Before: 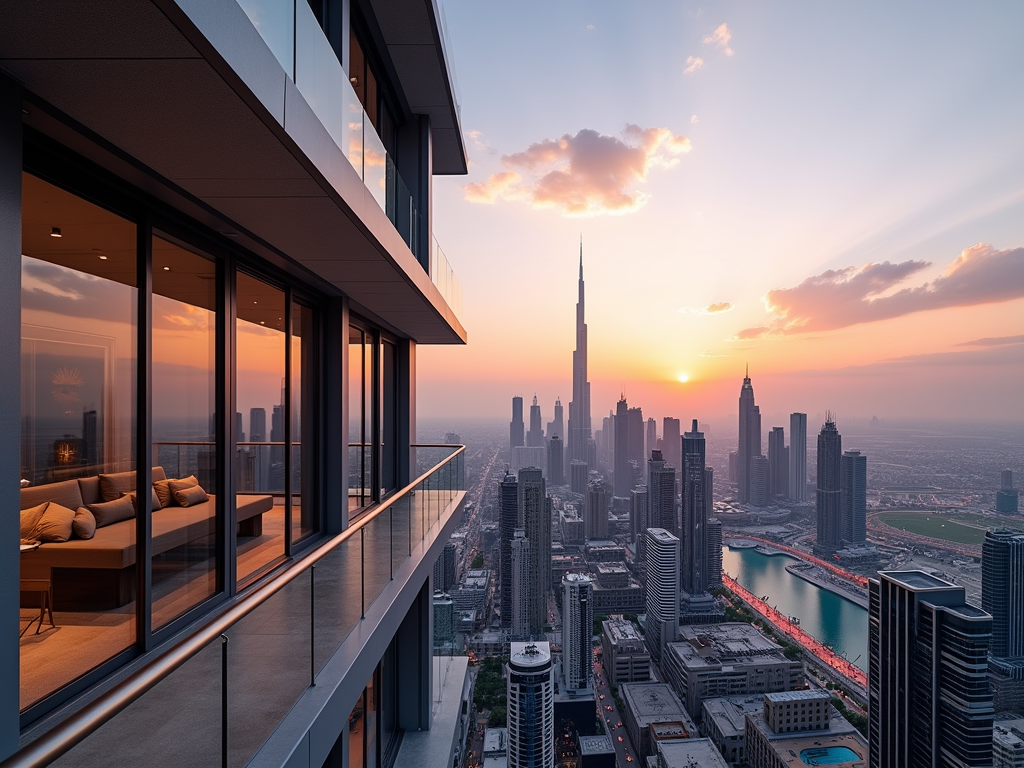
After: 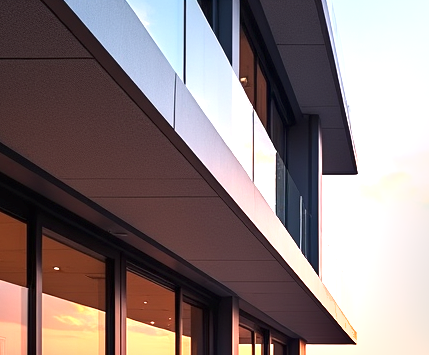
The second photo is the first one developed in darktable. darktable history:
crop and rotate: left 10.817%, top 0.062%, right 47.194%, bottom 53.626%
exposure: black level correction 0, exposure 1.45 EV, compensate exposure bias true, compensate highlight preservation false
tone equalizer: on, module defaults
shadows and highlights: shadows 22.7, highlights -48.71, soften with gaussian
